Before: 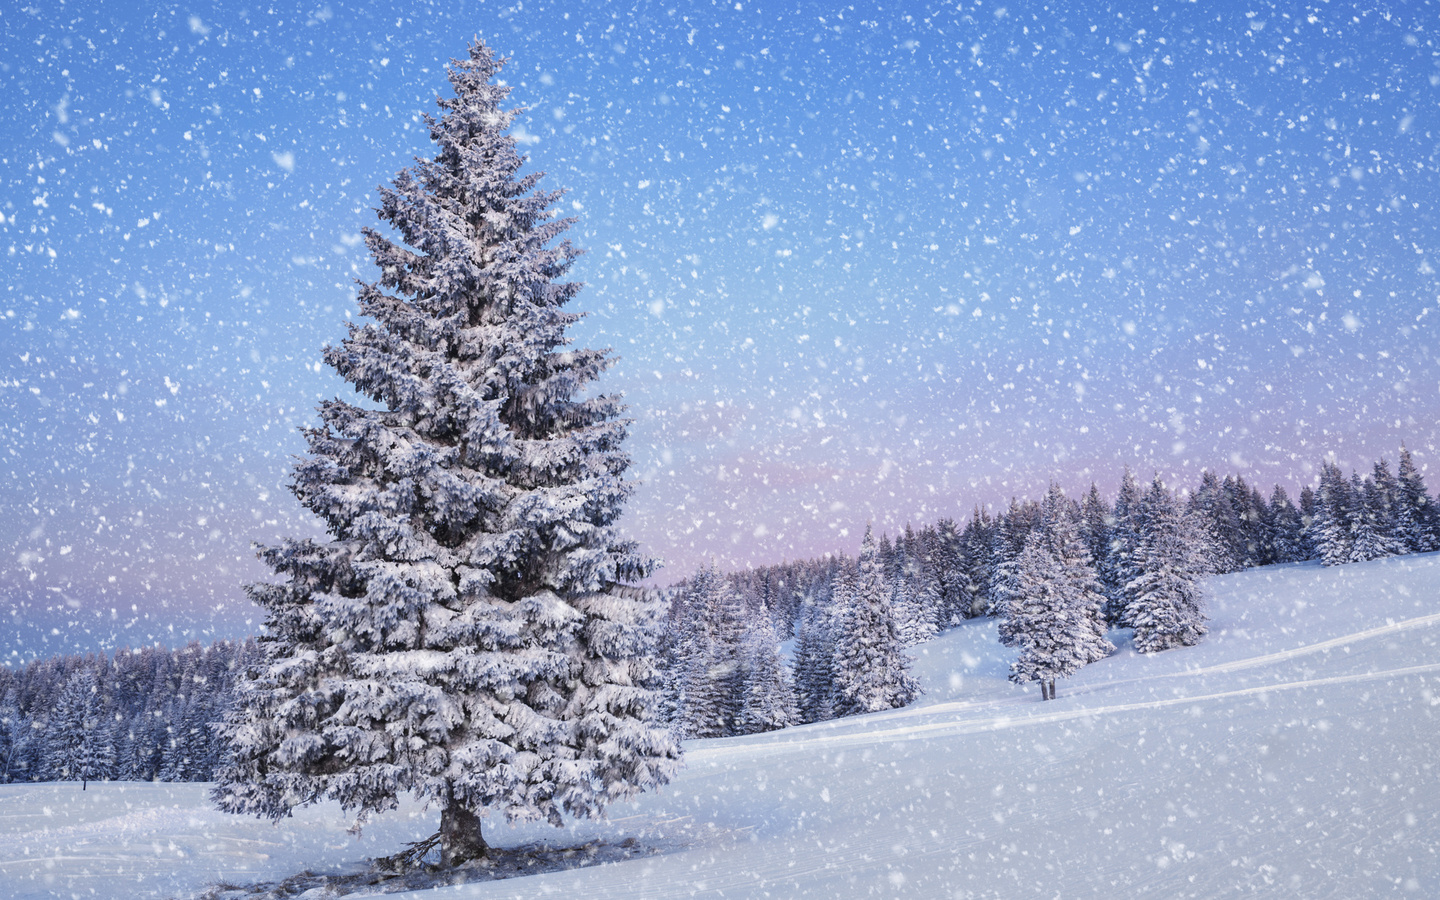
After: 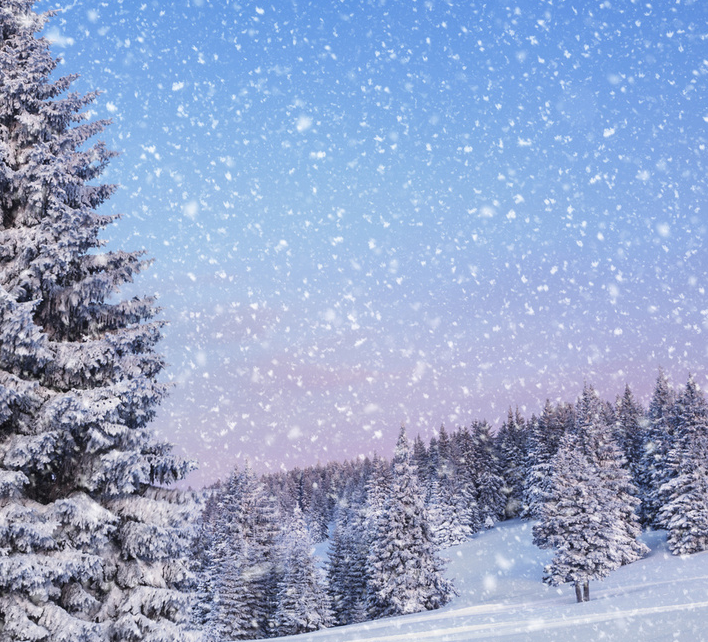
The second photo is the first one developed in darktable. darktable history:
crop: left 32.427%, top 10.971%, right 18.341%, bottom 17.589%
